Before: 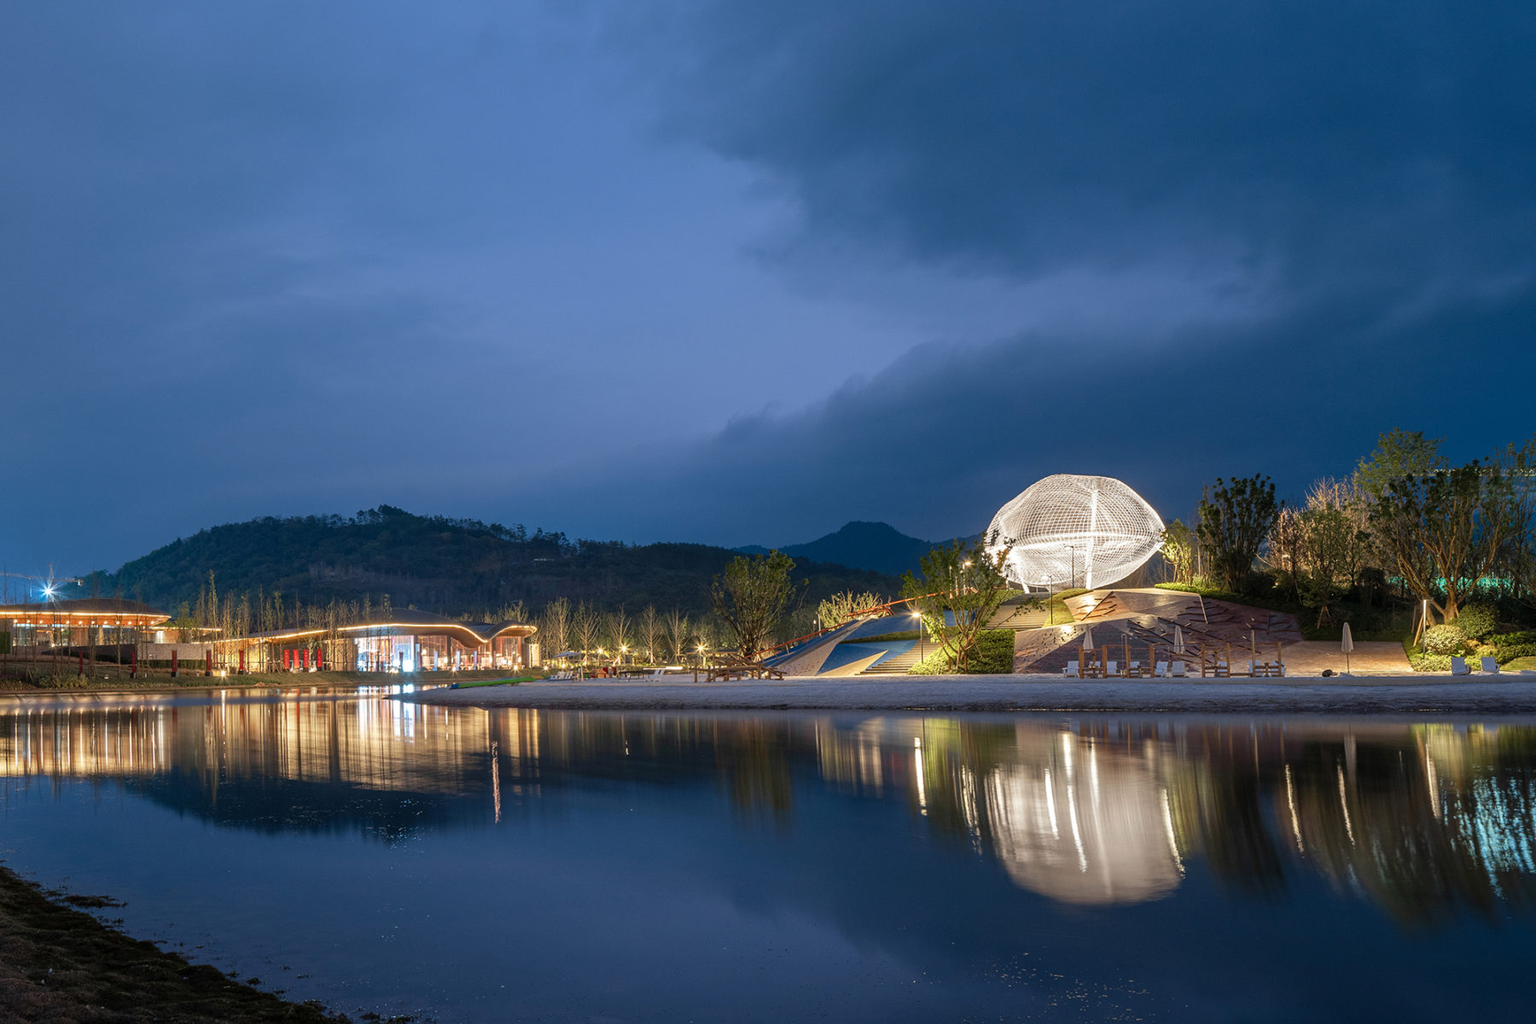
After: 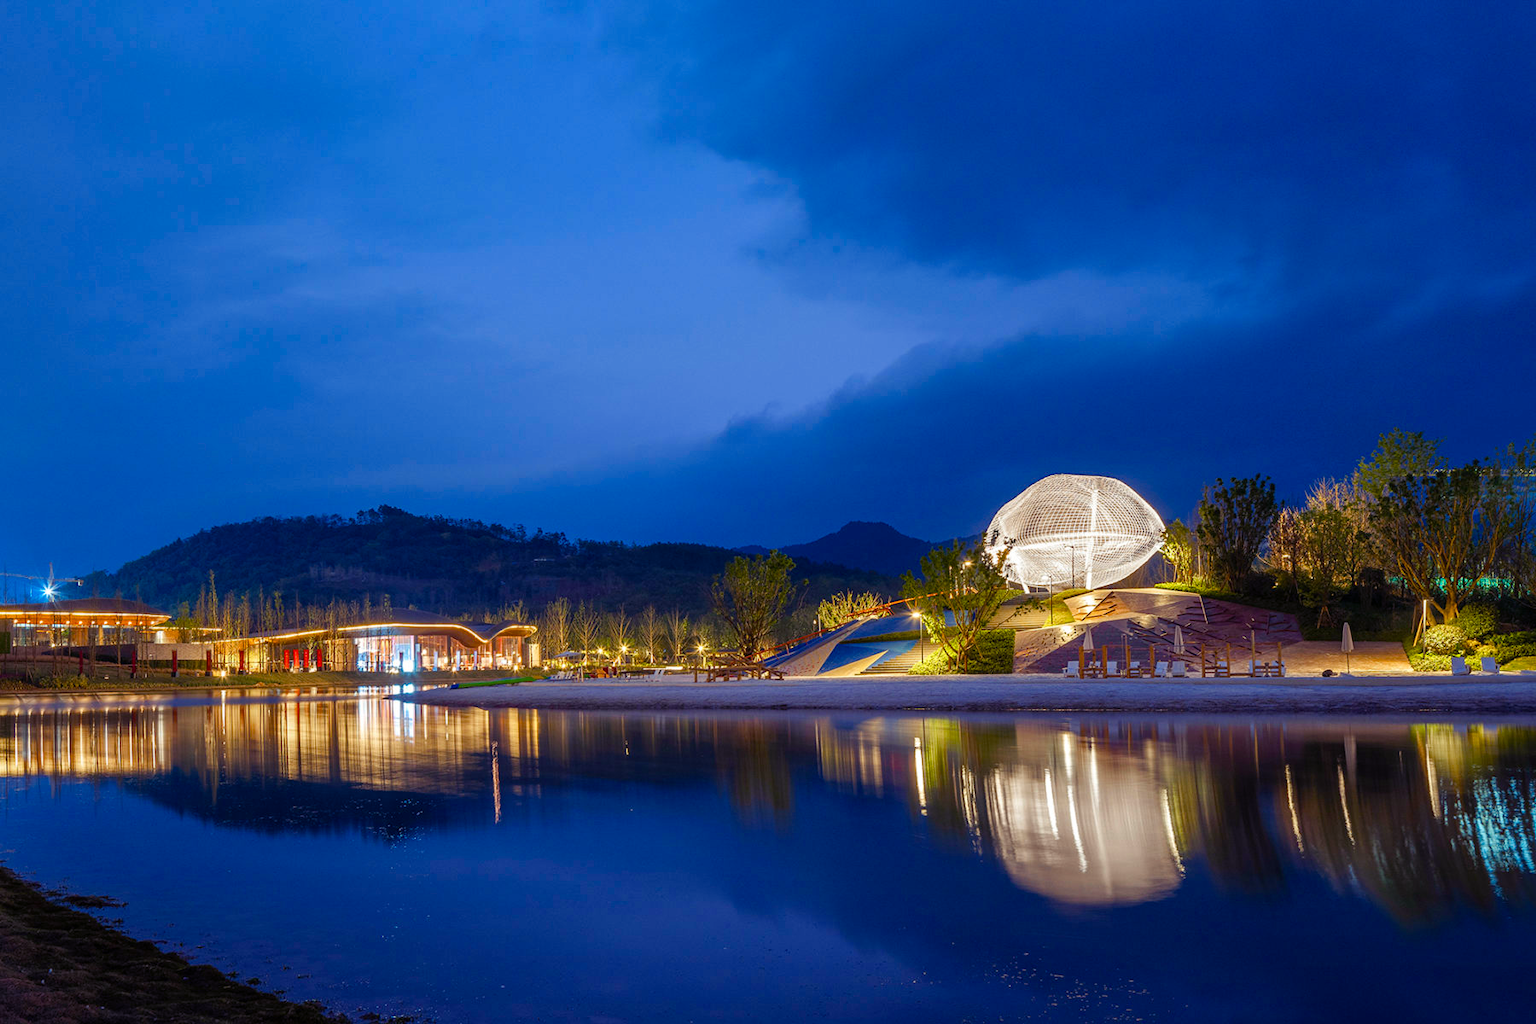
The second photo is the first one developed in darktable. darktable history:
color balance rgb: shadows lift › luminance -21.334%, shadows lift › chroma 9.299%, shadows lift › hue 282.56°, linear chroma grading › shadows 9.581%, linear chroma grading › highlights 10.624%, linear chroma grading › global chroma 15.569%, linear chroma grading › mid-tones 14.857%, perceptual saturation grading › global saturation 20%, perceptual saturation grading › highlights -25.452%, perceptual saturation grading › shadows 25.669%
